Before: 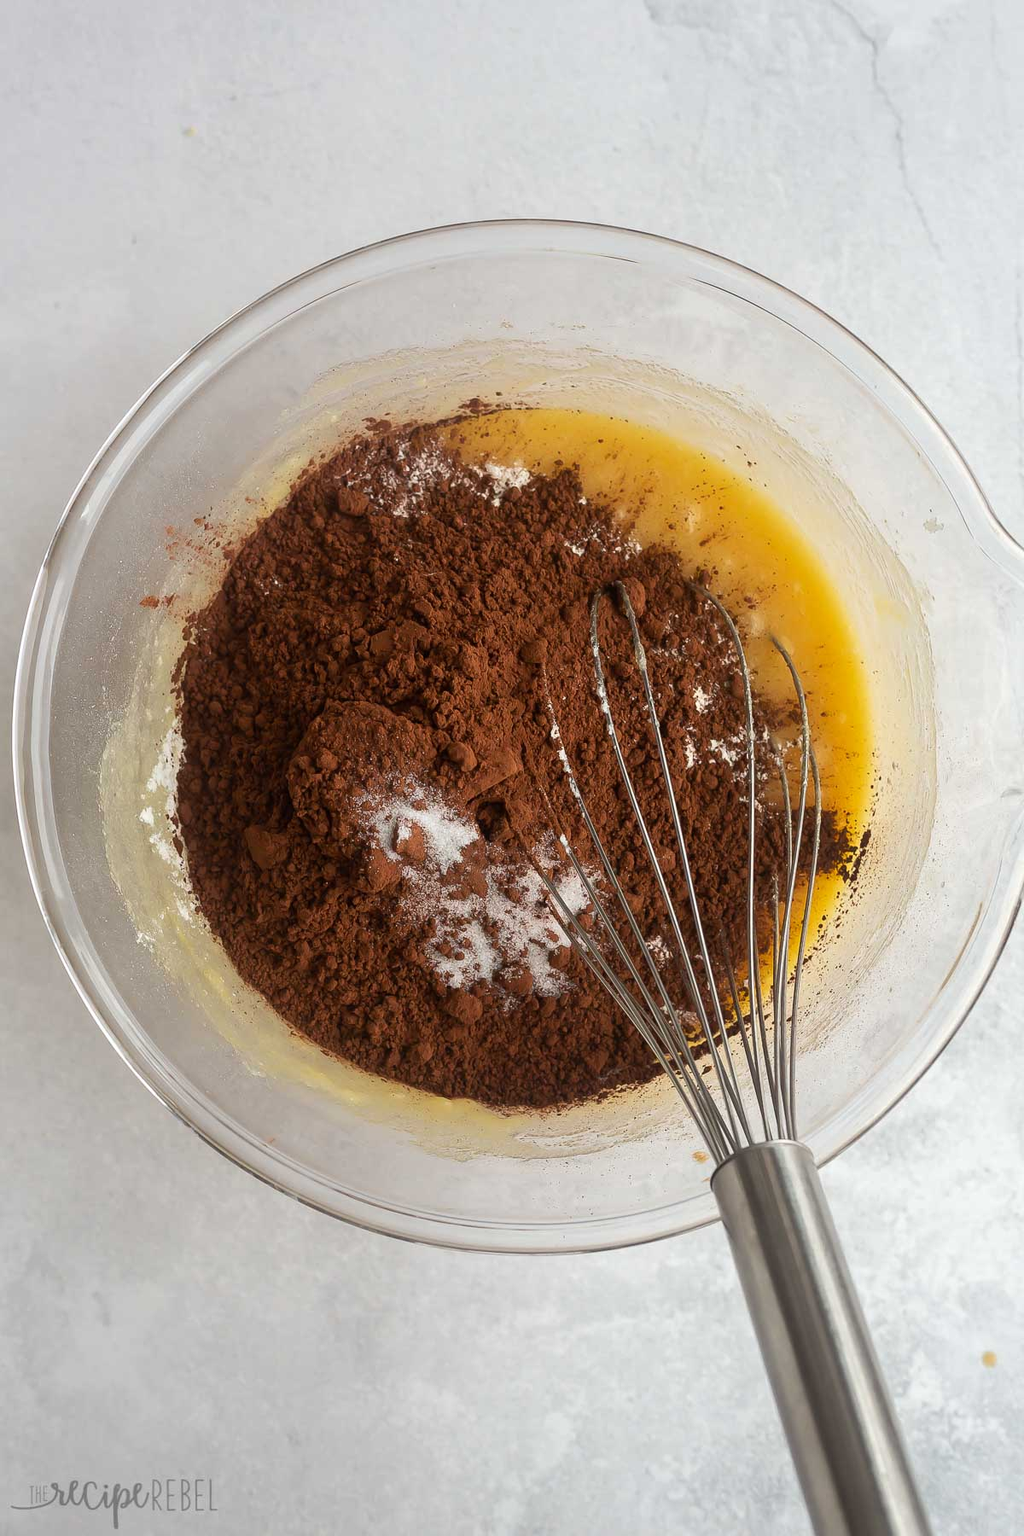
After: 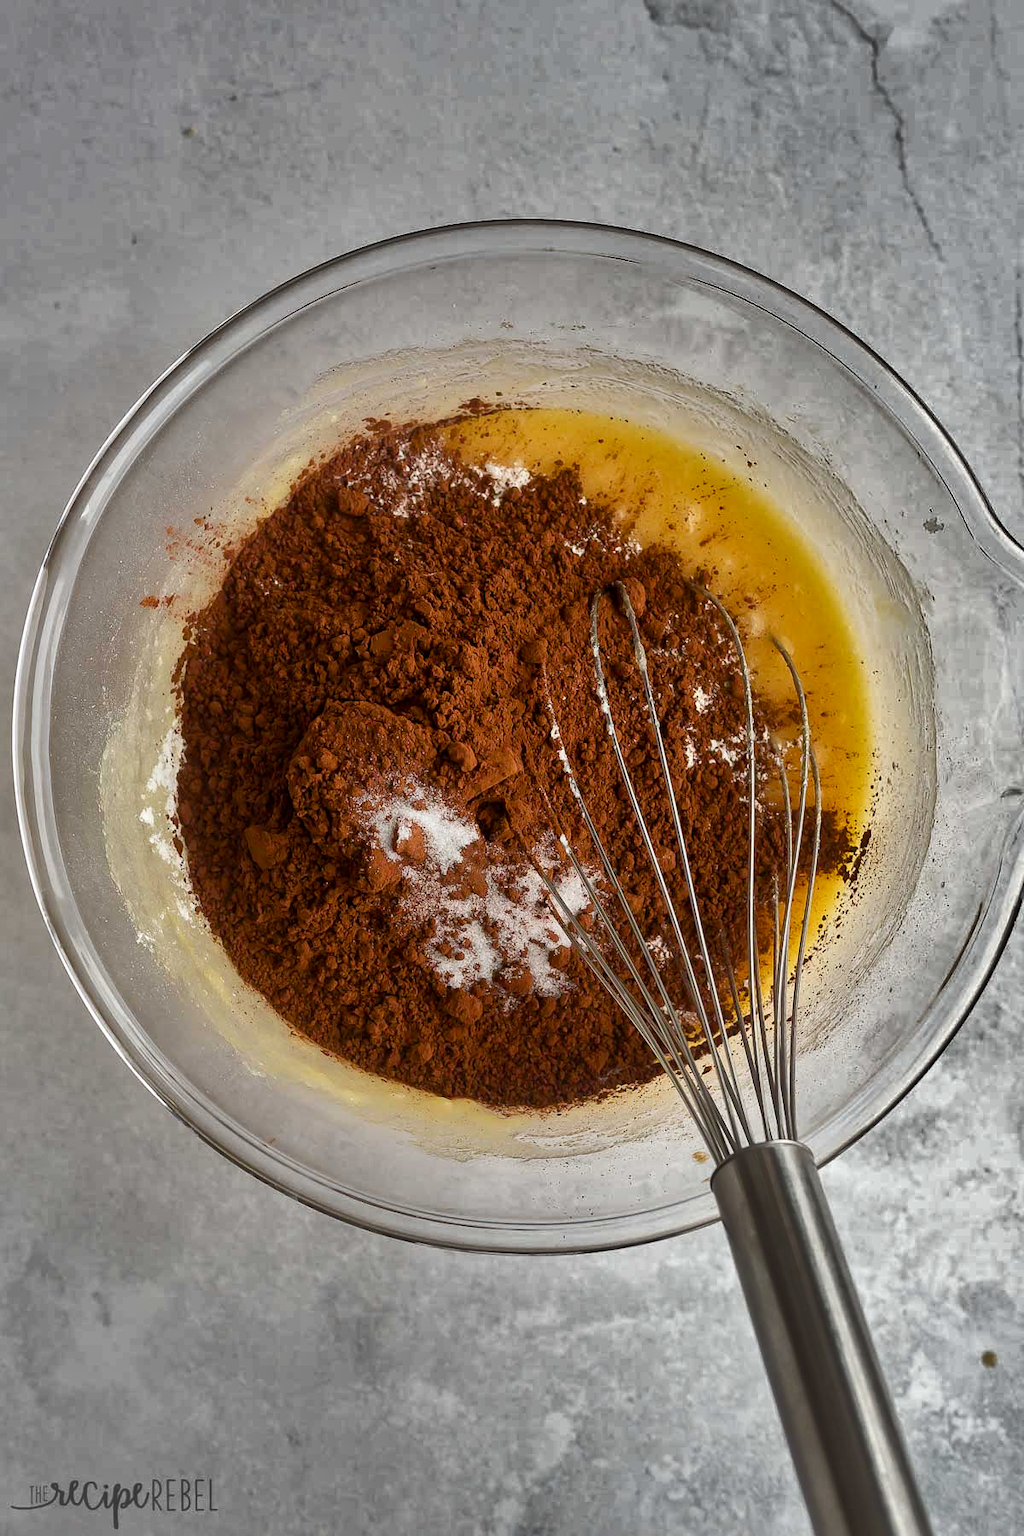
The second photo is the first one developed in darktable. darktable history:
local contrast: mode bilateral grid, contrast 20, coarseness 50, detail 120%, midtone range 0.2
shadows and highlights: shadows 20.93, highlights -81.82, shadows color adjustment 99.13%, highlights color adjustment 0.857%, soften with gaussian
color balance rgb: perceptual saturation grading › global saturation 20%, perceptual saturation grading › highlights -25.815%, perceptual saturation grading › shadows 25.646%
